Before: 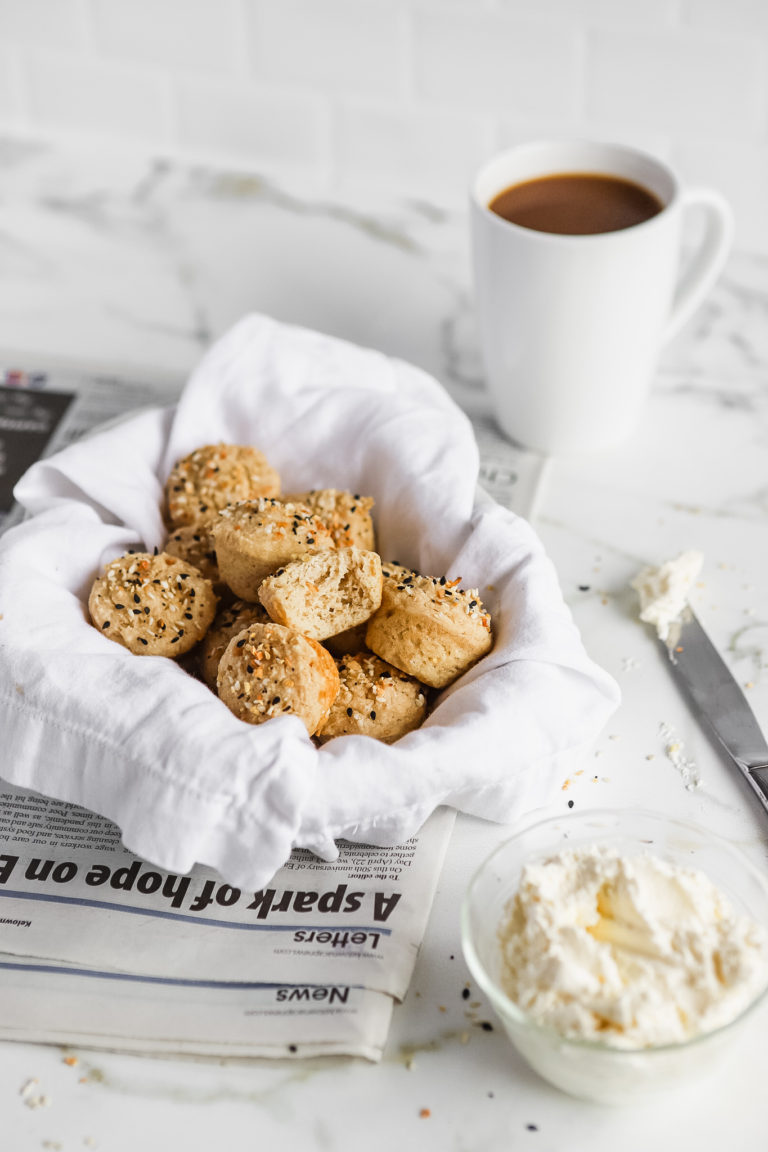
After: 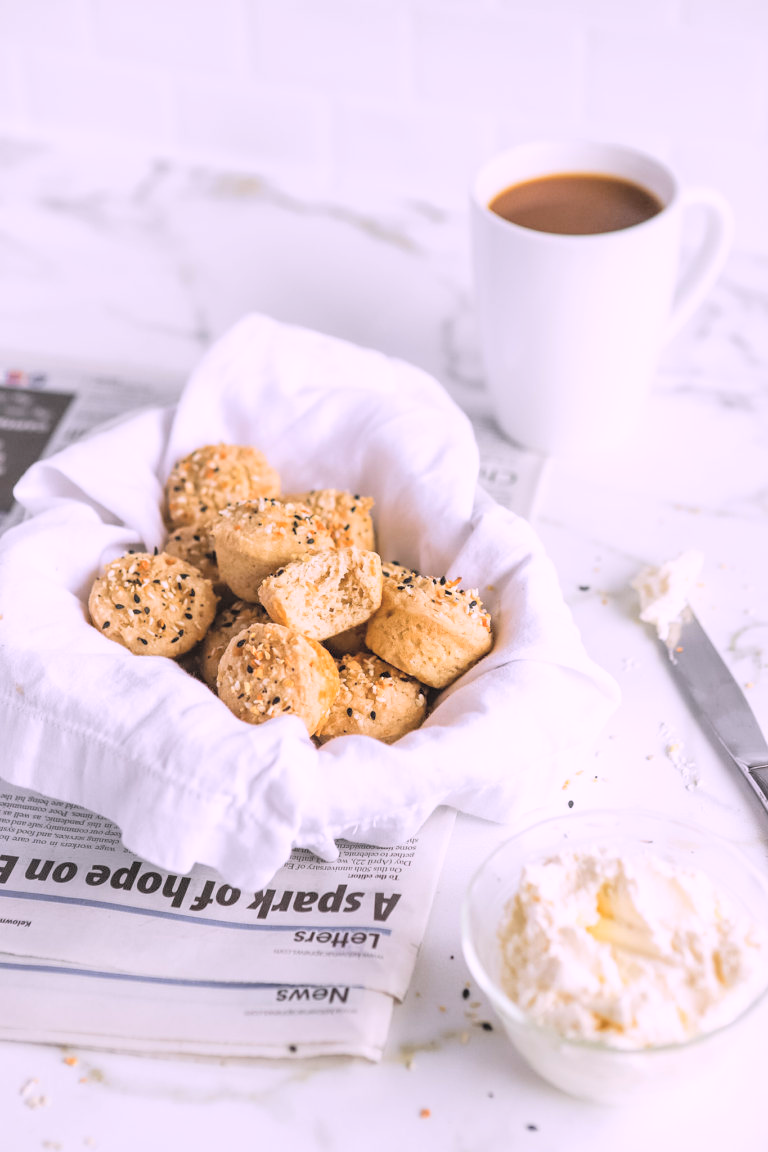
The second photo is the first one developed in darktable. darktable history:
white balance: red 1.066, blue 1.119
contrast brightness saturation: brightness 0.28
